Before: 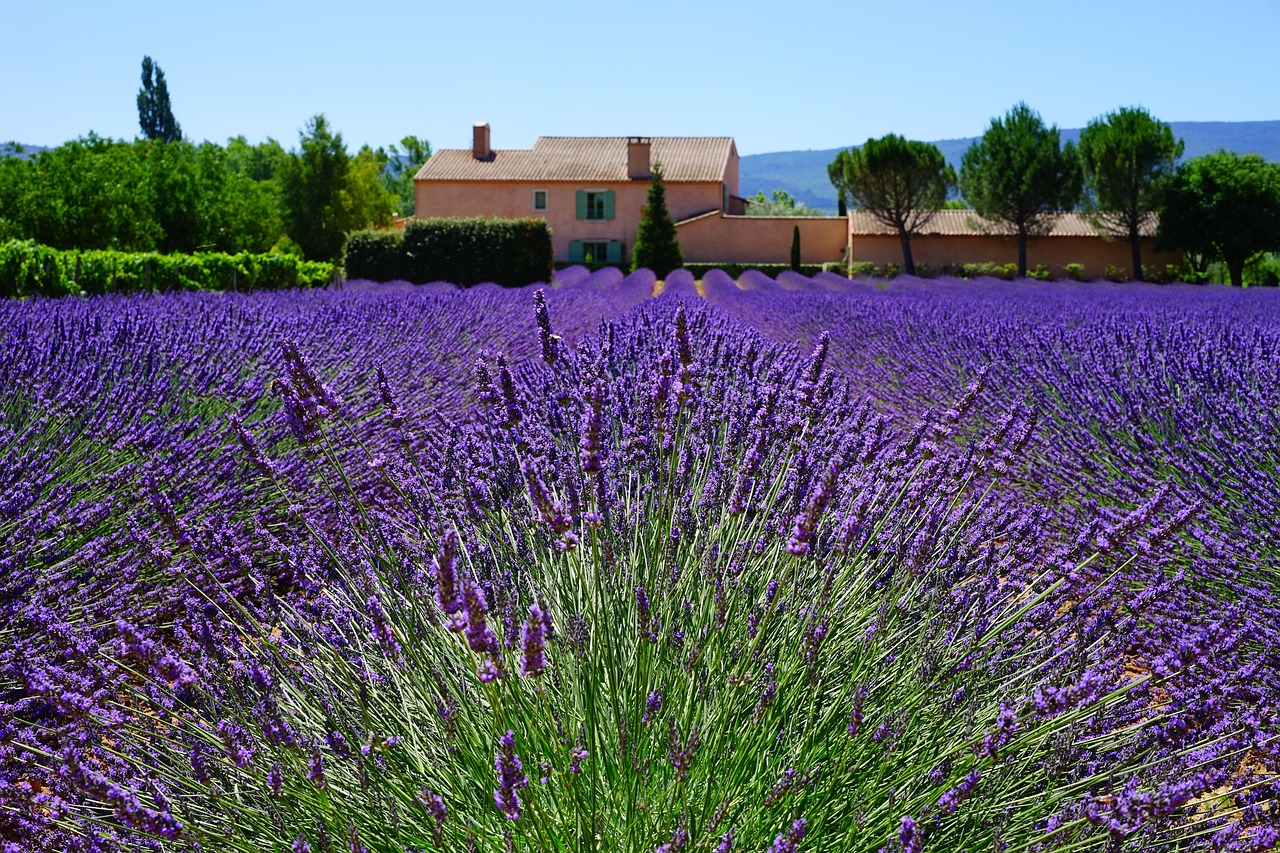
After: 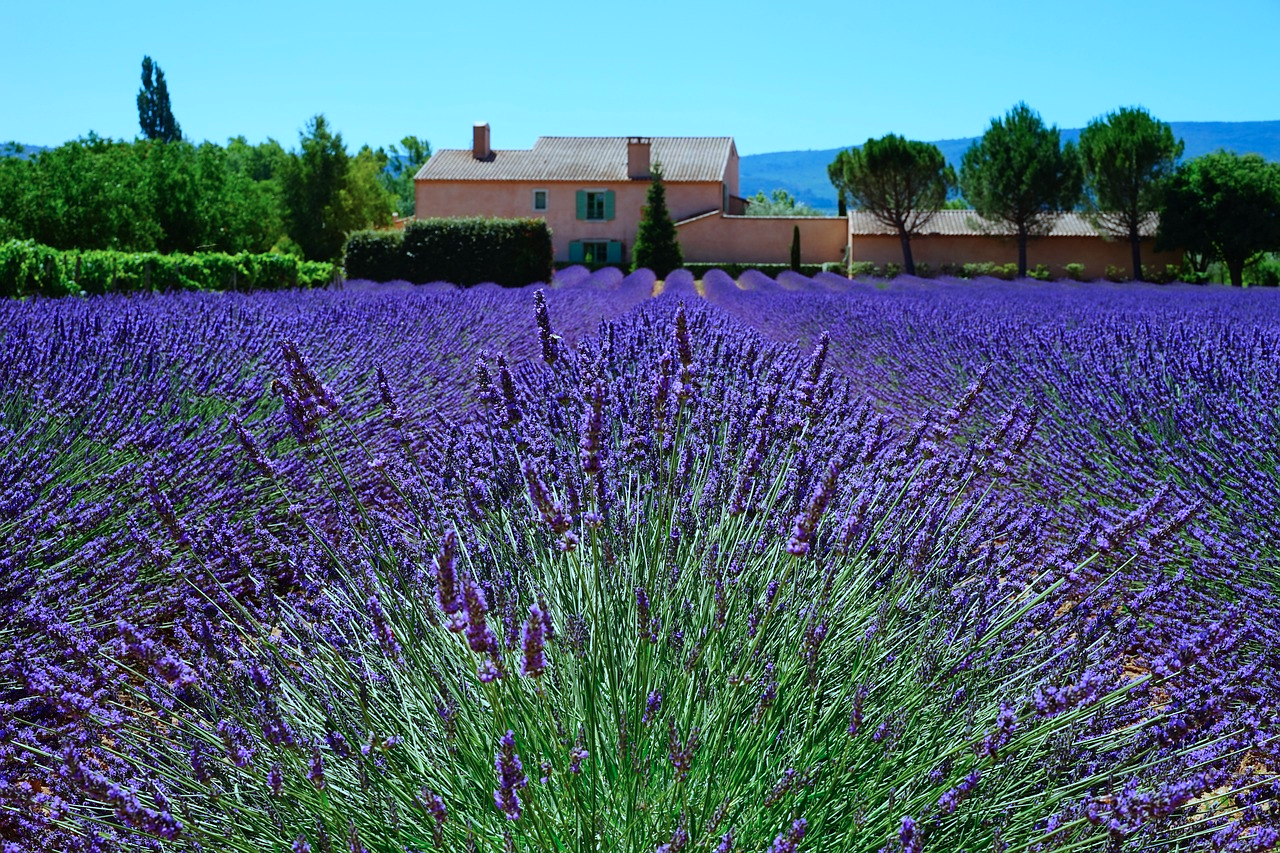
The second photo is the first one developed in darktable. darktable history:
color correction: highlights a* -10.66, highlights b* -19.06
